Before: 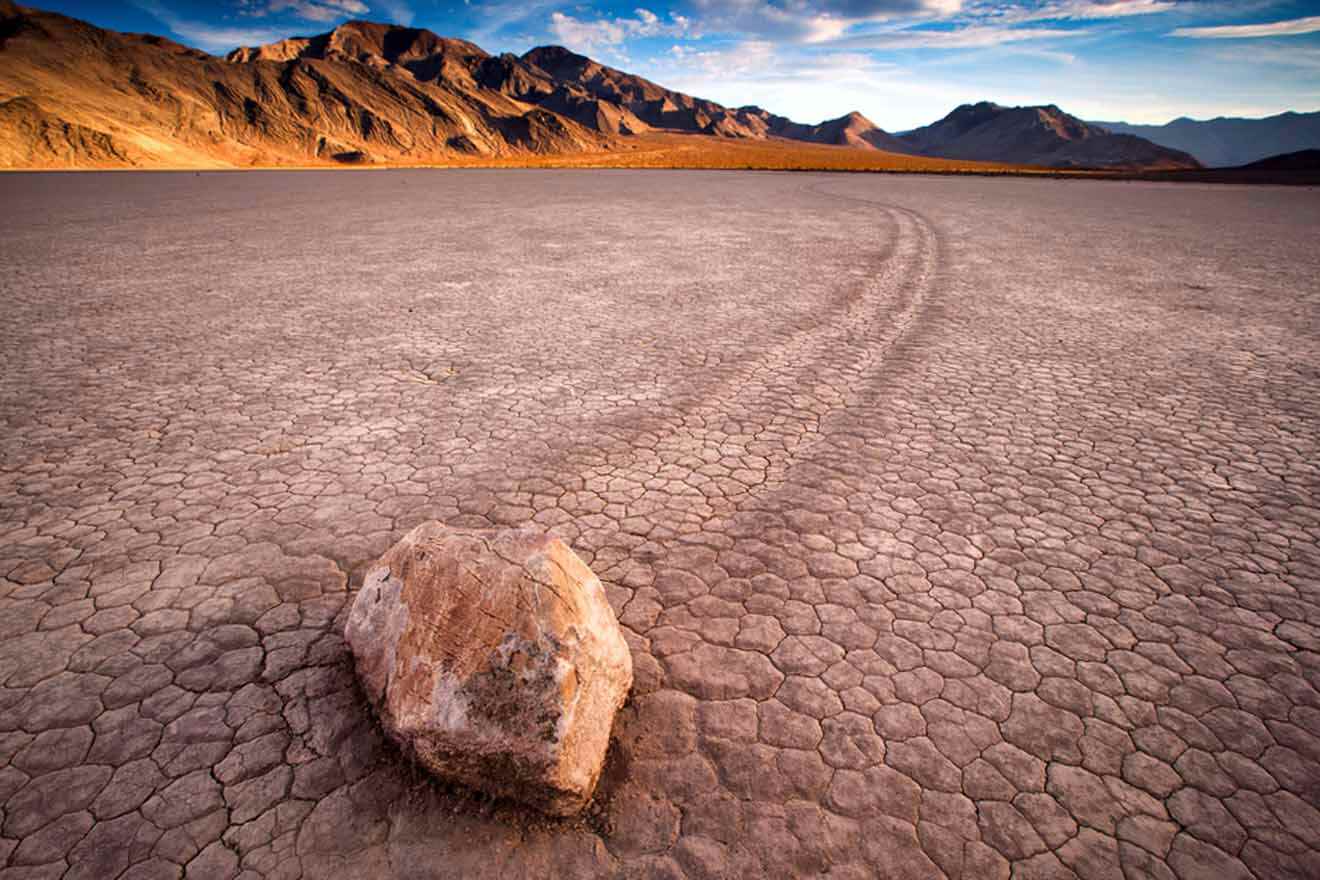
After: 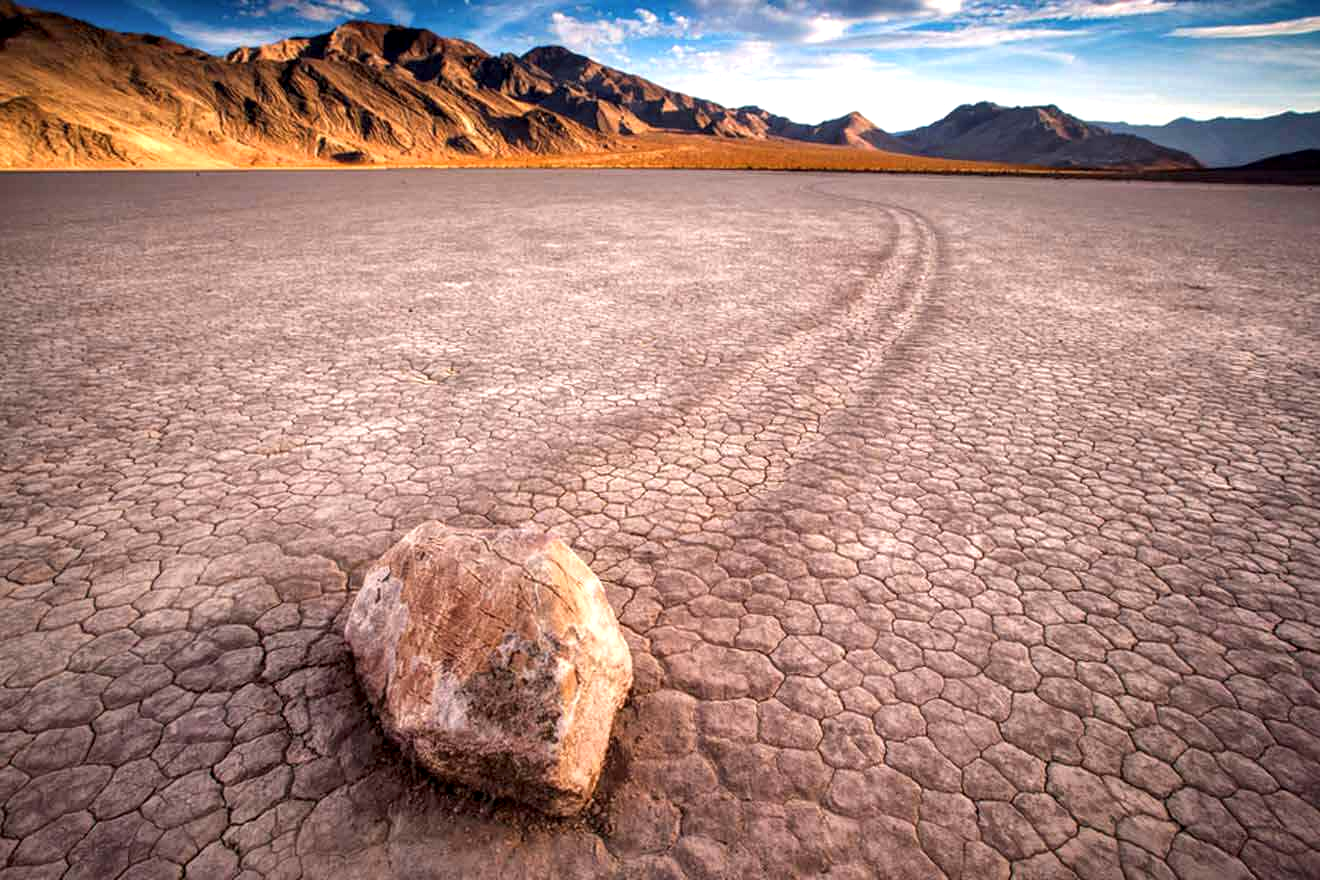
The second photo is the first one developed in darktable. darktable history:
local contrast: on, module defaults
exposure: exposure 0.373 EV, compensate highlight preservation false
contrast brightness saturation: saturation -0.055
